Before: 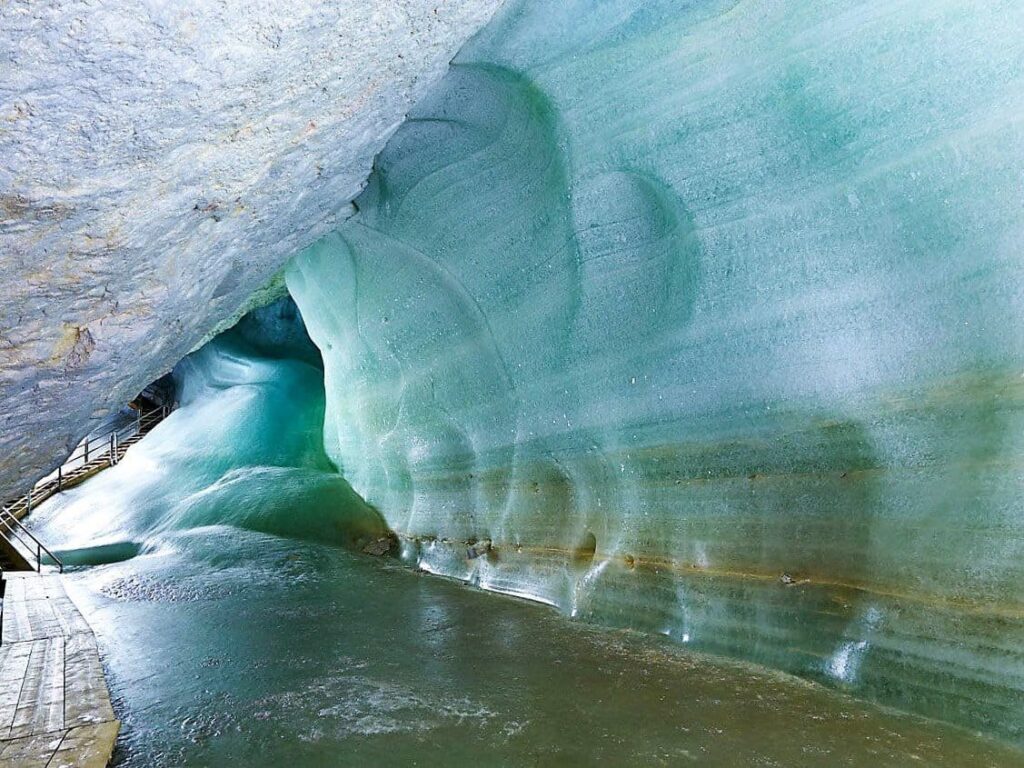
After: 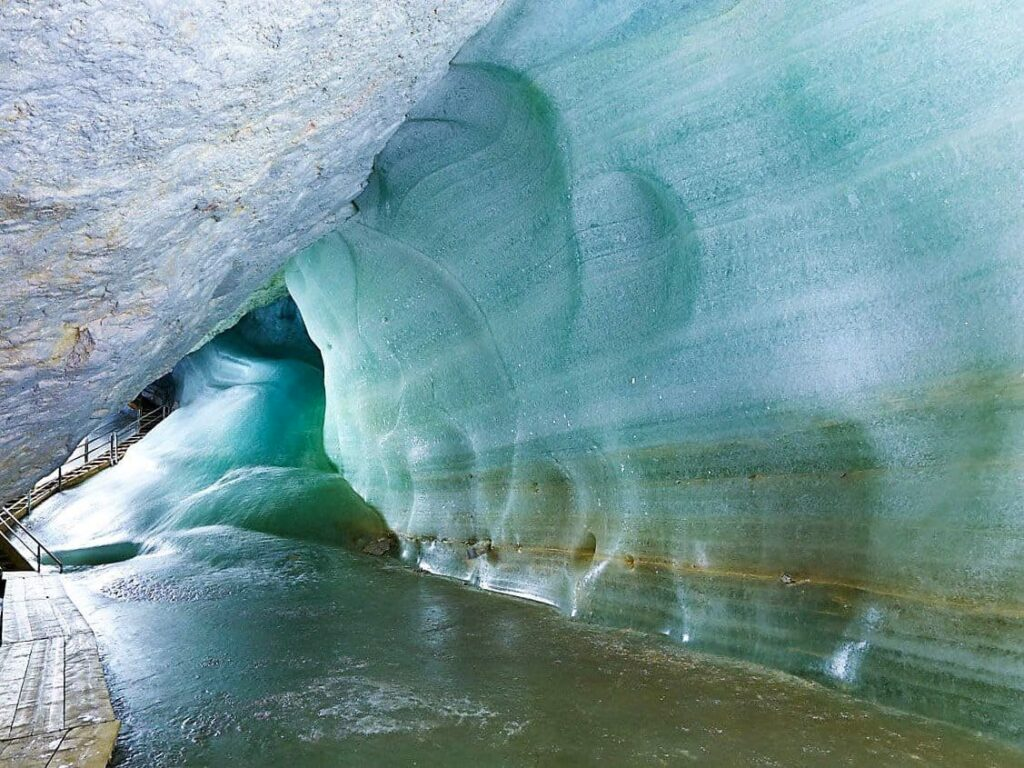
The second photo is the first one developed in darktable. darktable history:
shadows and highlights: shadows 37.27, highlights -27.87, soften with gaussian
